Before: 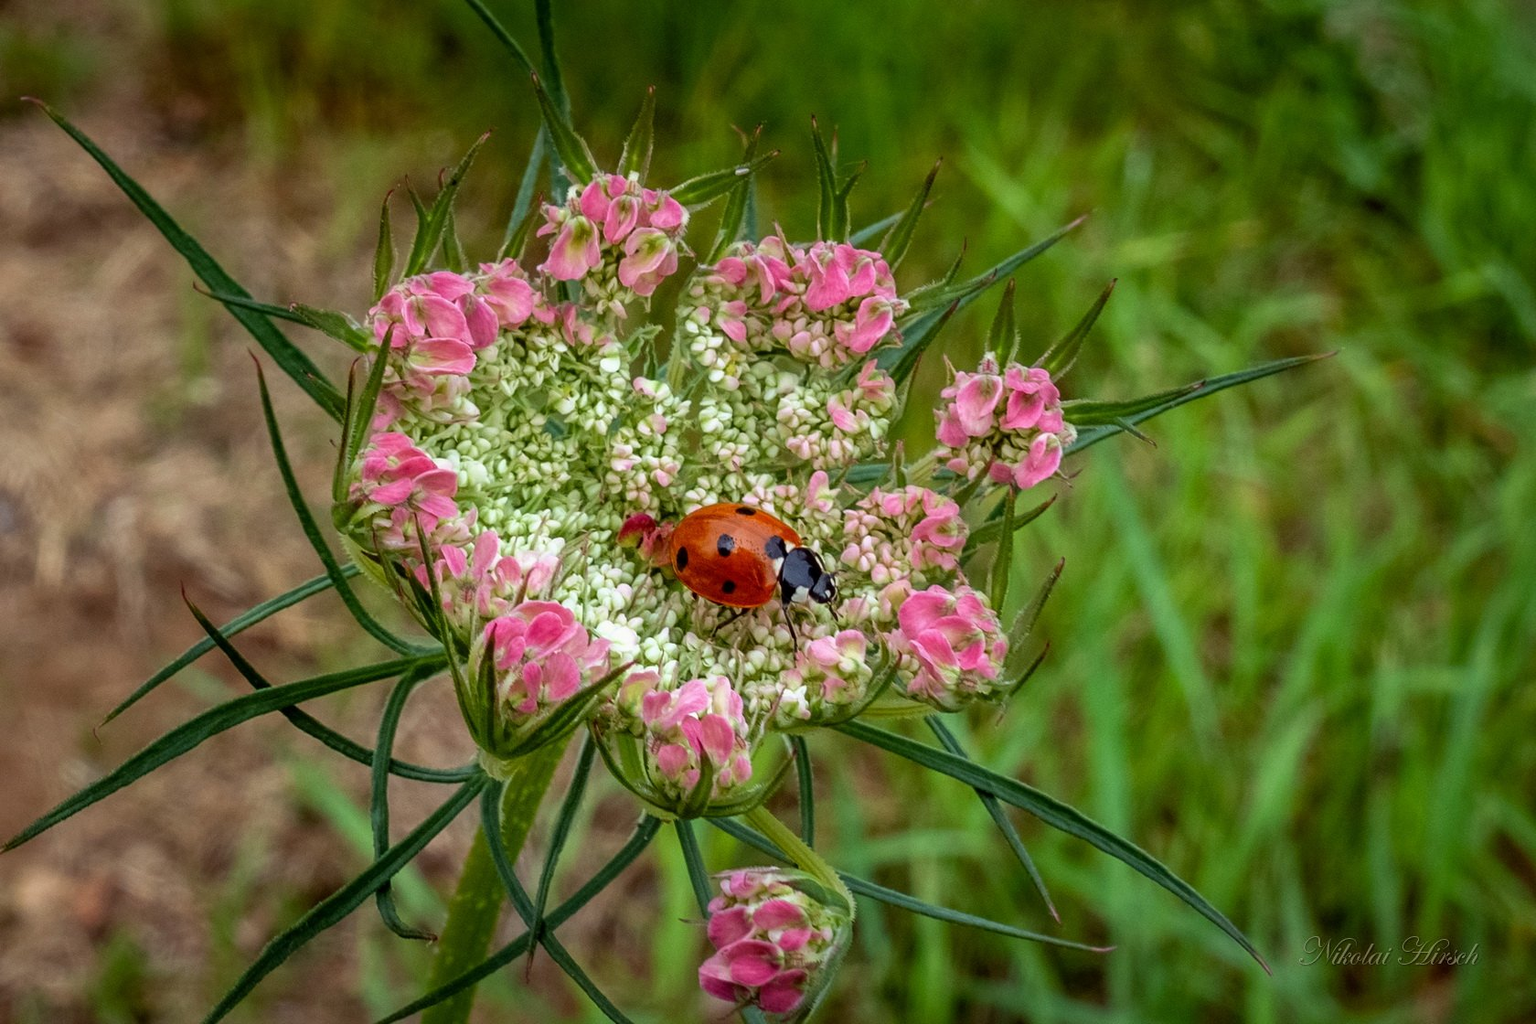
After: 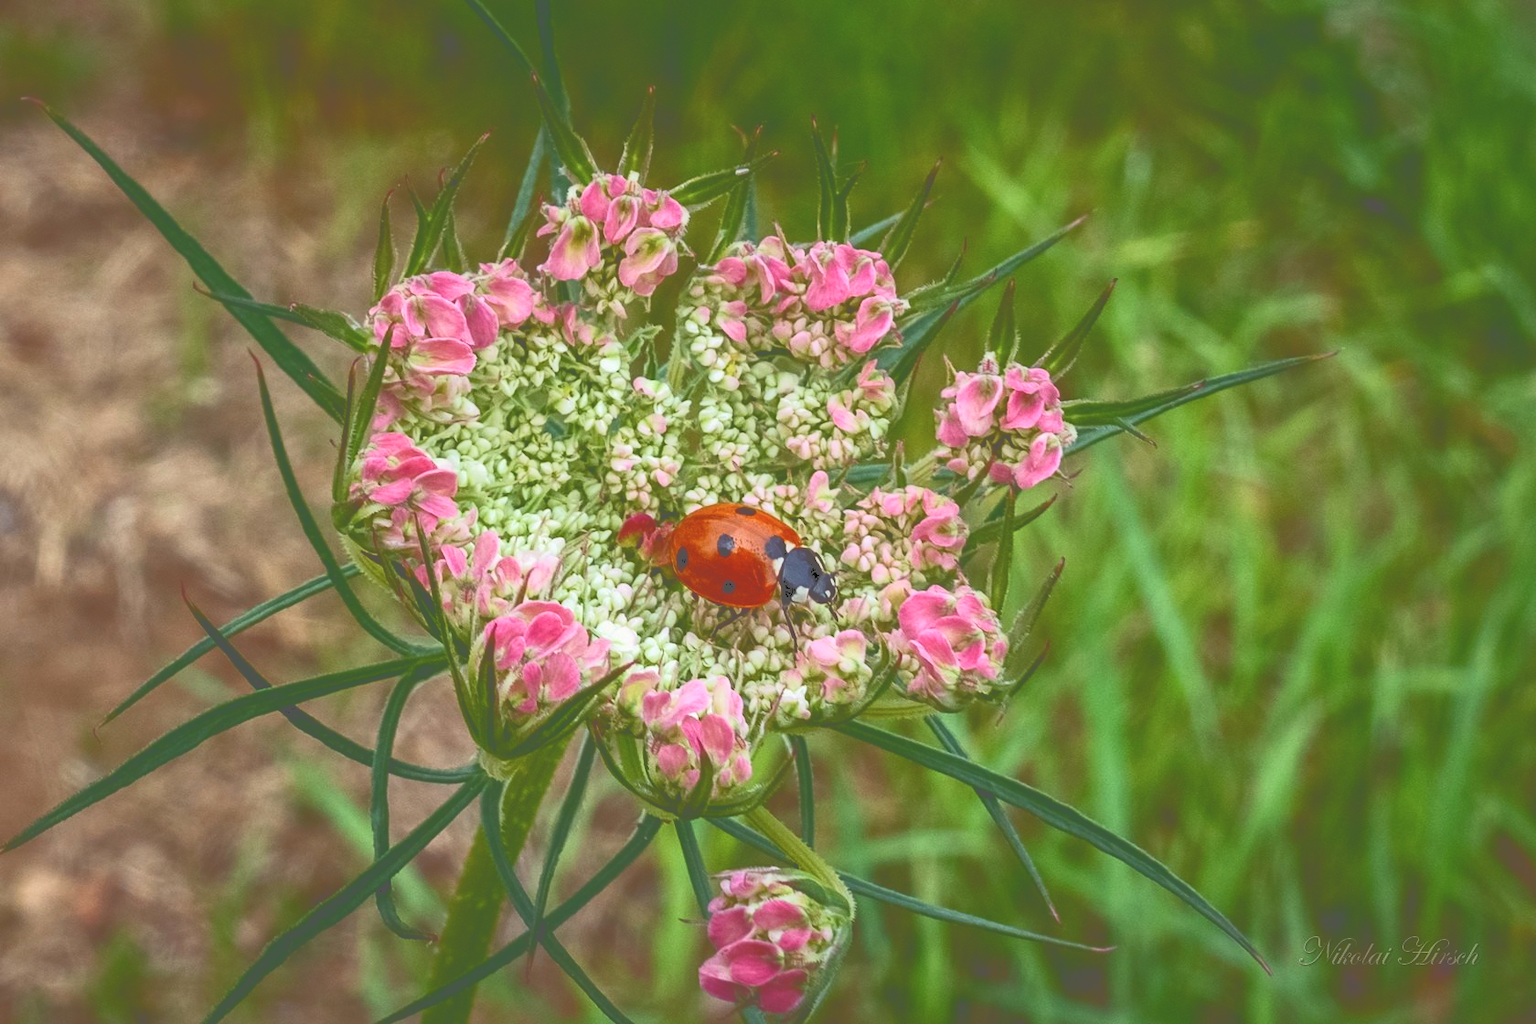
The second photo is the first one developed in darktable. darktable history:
tone curve: curves: ch0 [(0, 0) (0.003, 0.345) (0.011, 0.345) (0.025, 0.345) (0.044, 0.349) (0.069, 0.353) (0.1, 0.356) (0.136, 0.359) (0.177, 0.366) (0.224, 0.378) (0.277, 0.398) (0.335, 0.429) (0.399, 0.476) (0.468, 0.545) (0.543, 0.624) (0.623, 0.721) (0.709, 0.811) (0.801, 0.876) (0.898, 0.913) (1, 1)], color space Lab, independent channels, preserve colors none
